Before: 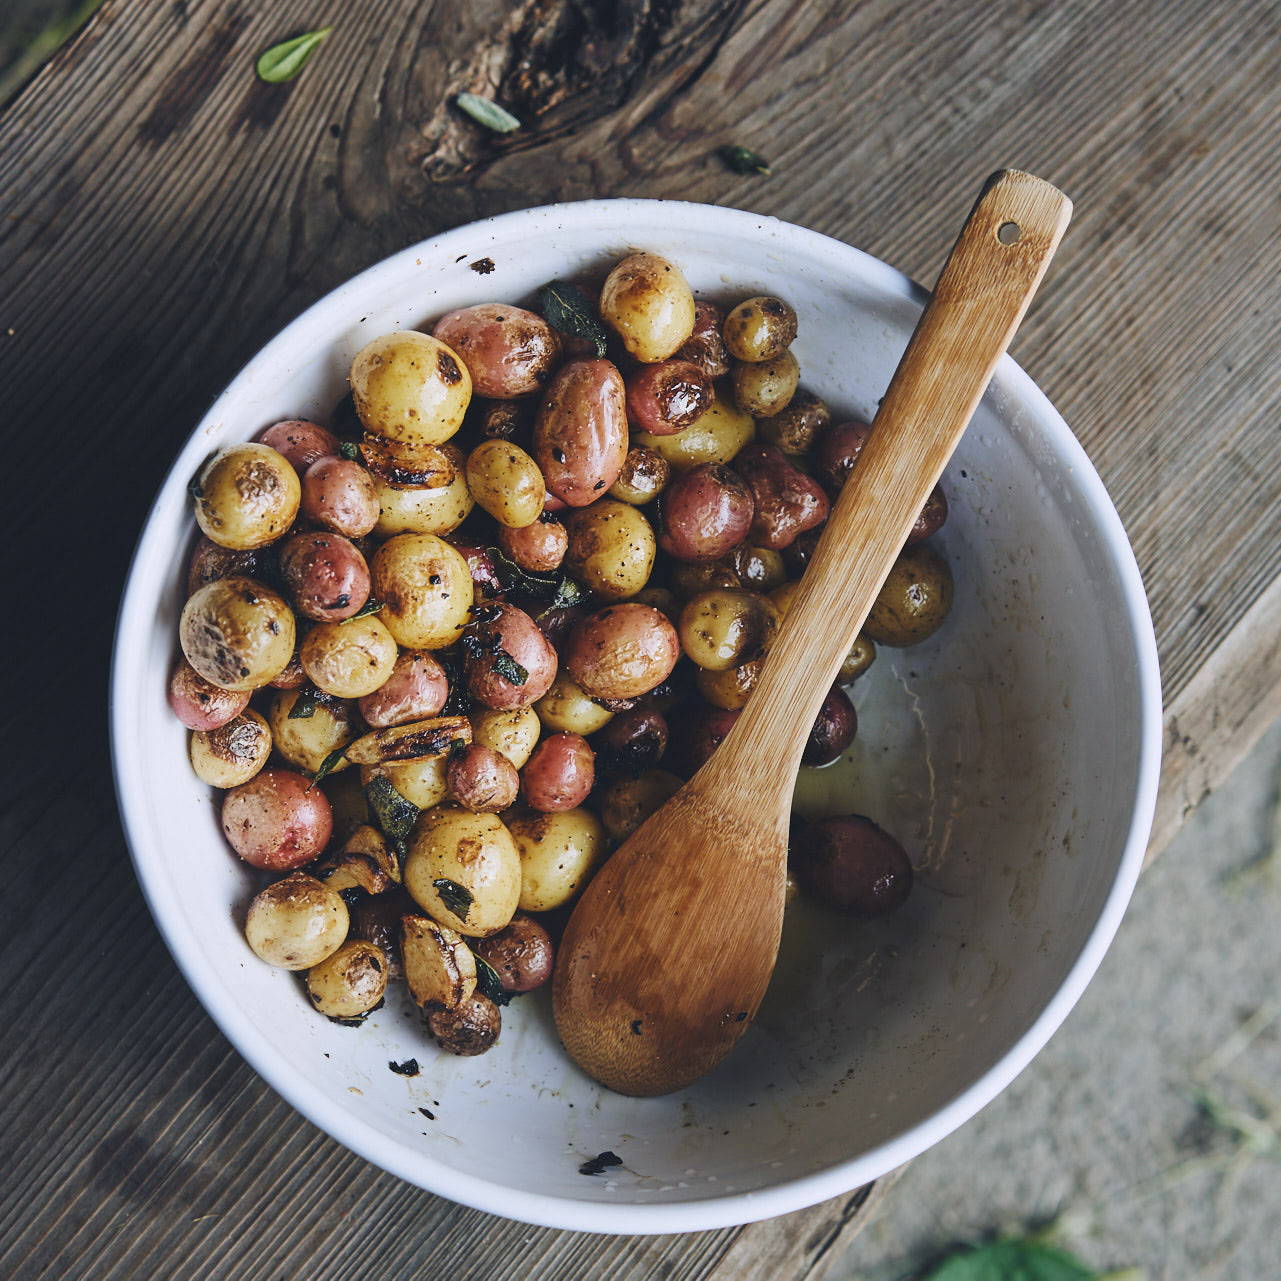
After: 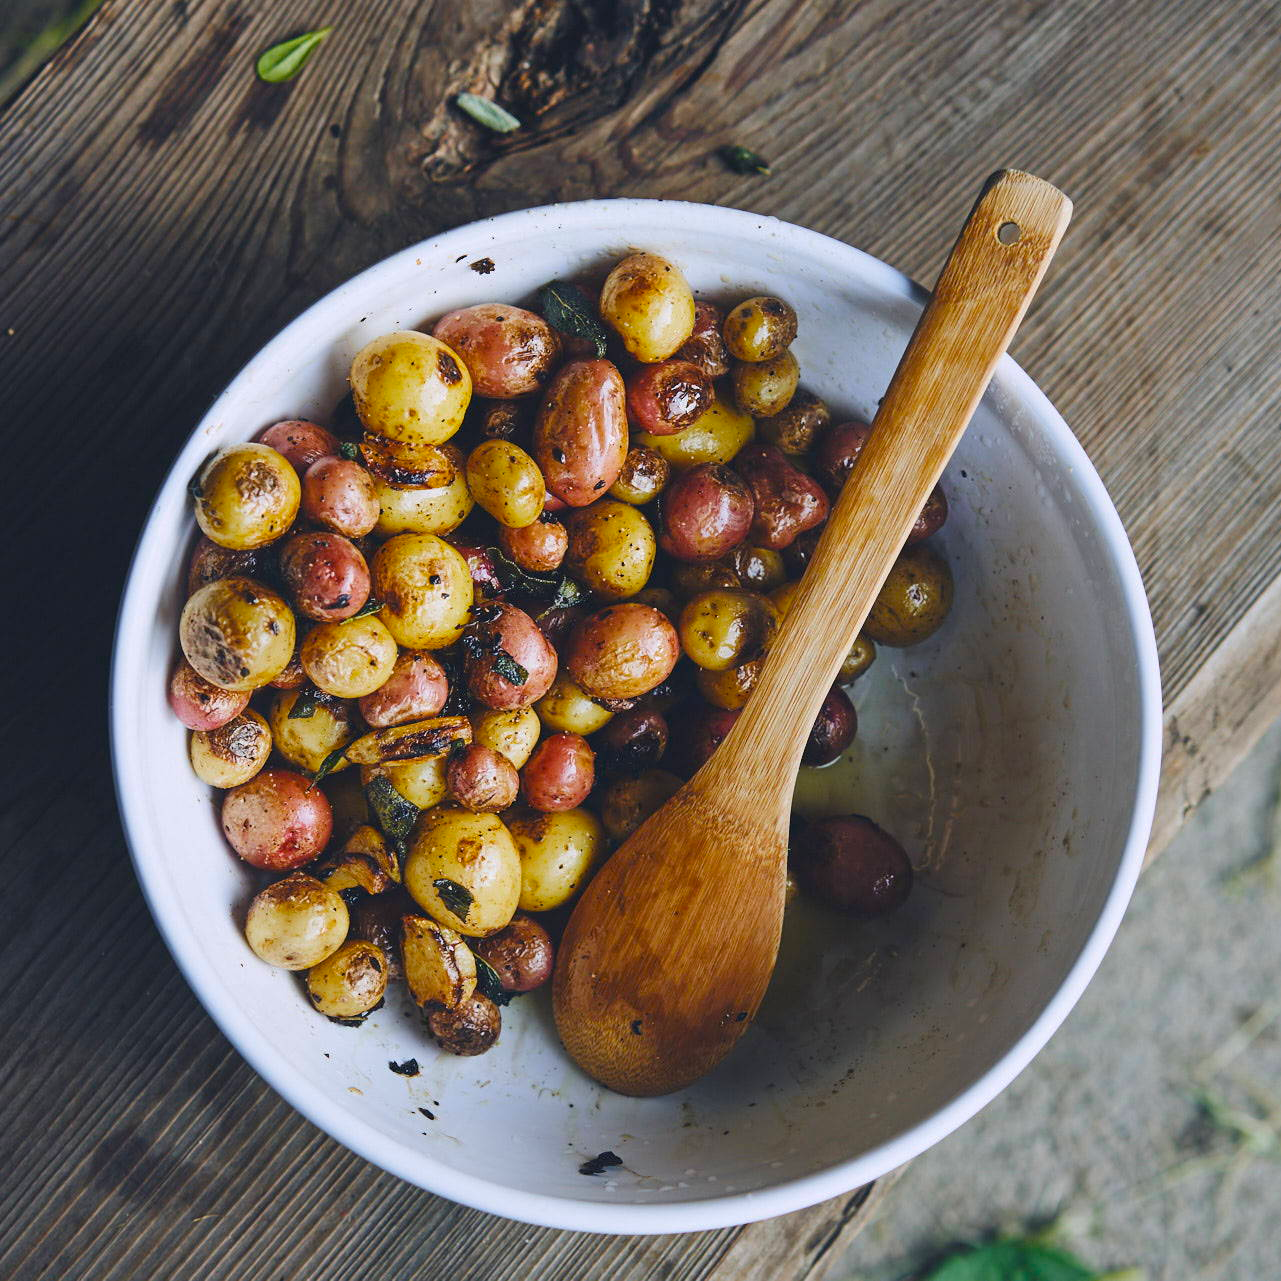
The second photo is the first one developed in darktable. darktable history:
color balance rgb: linear chroma grading › global chroma 8.956%, perceptual saturation grading › global saturation 25.53%
